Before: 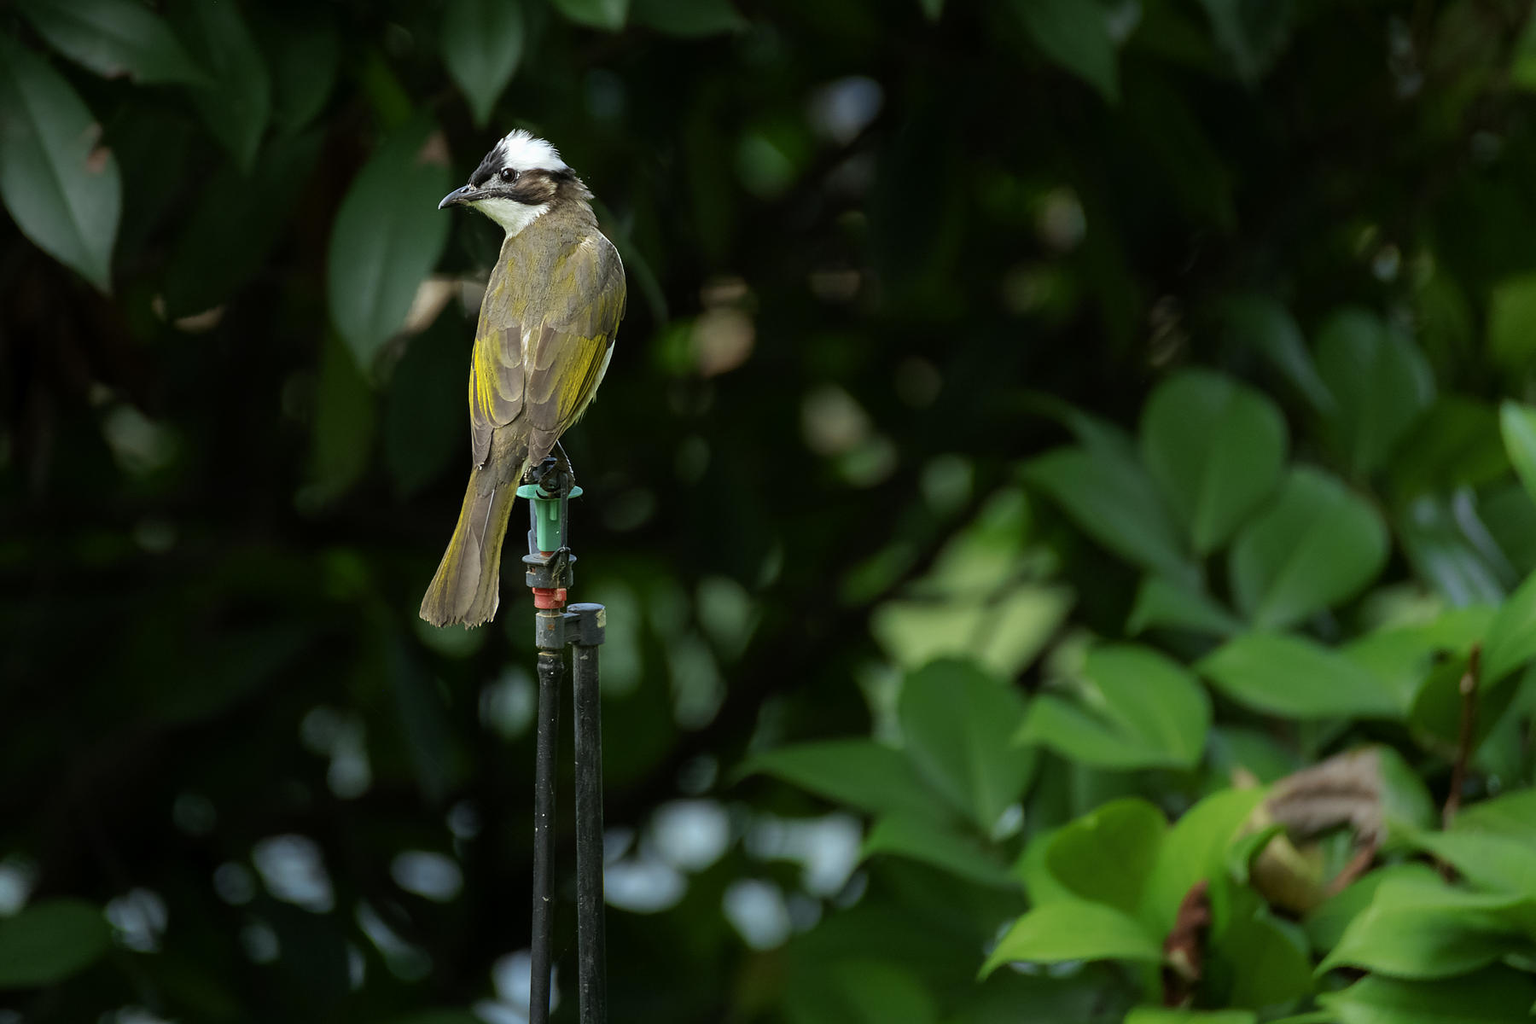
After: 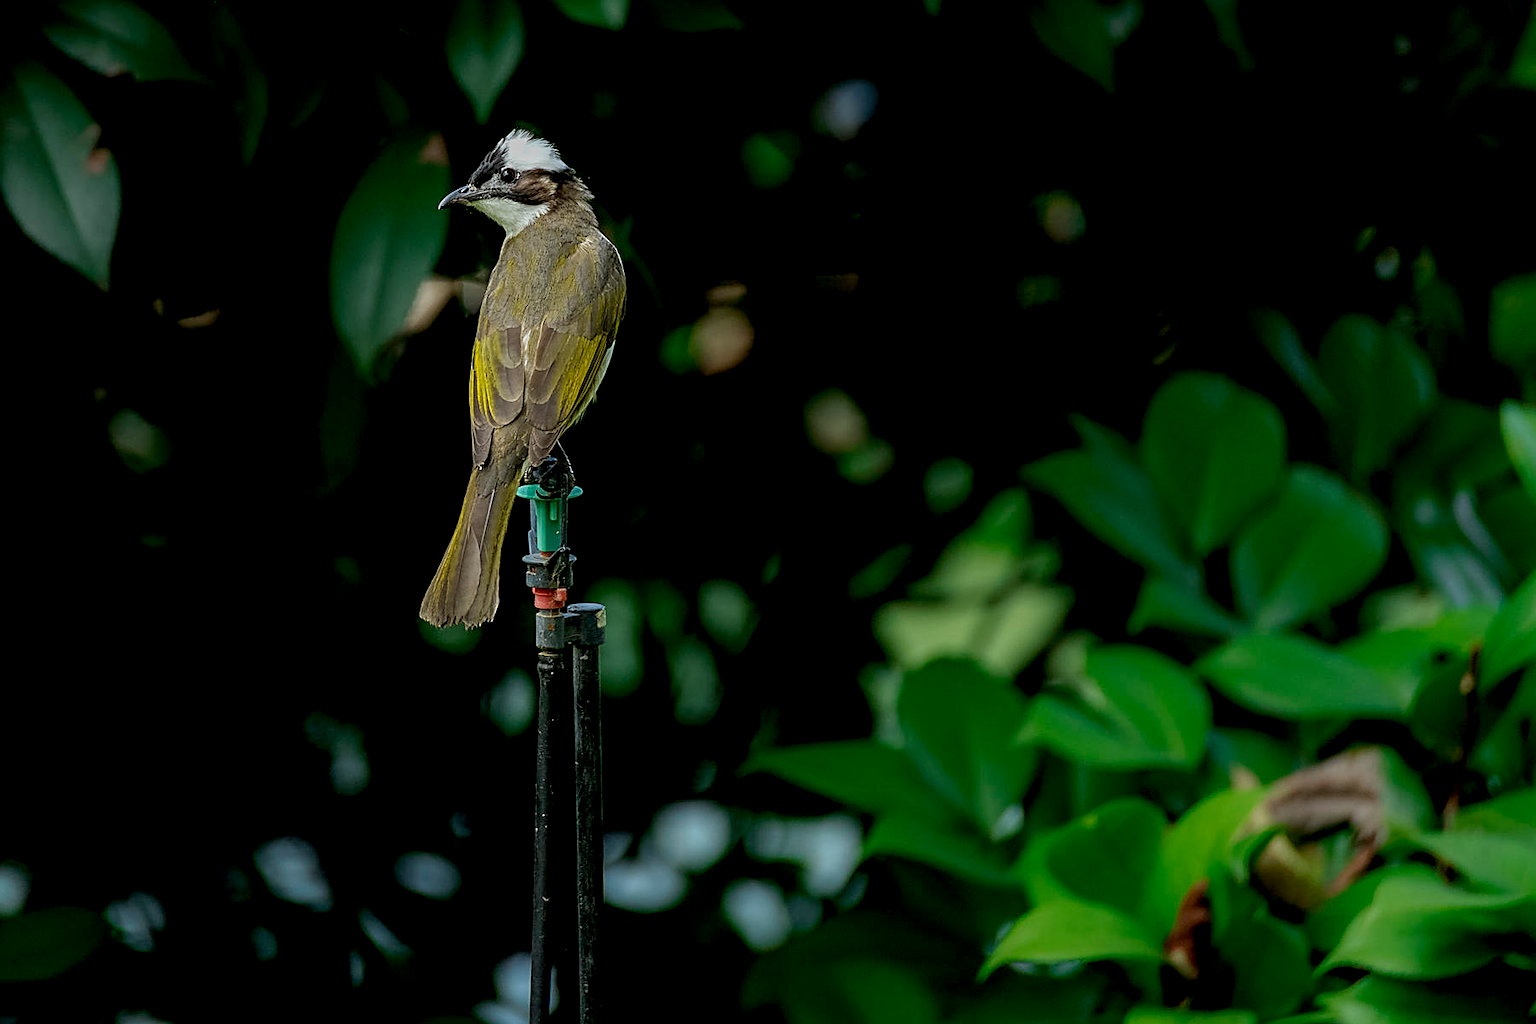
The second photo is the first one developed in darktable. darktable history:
local contrast: on, module defaults
sharpen: amount 0.596
exposure: black level correction 0.011, exposure -0.473 EV, compensate exposure bias true, compensate highlight preservation false
